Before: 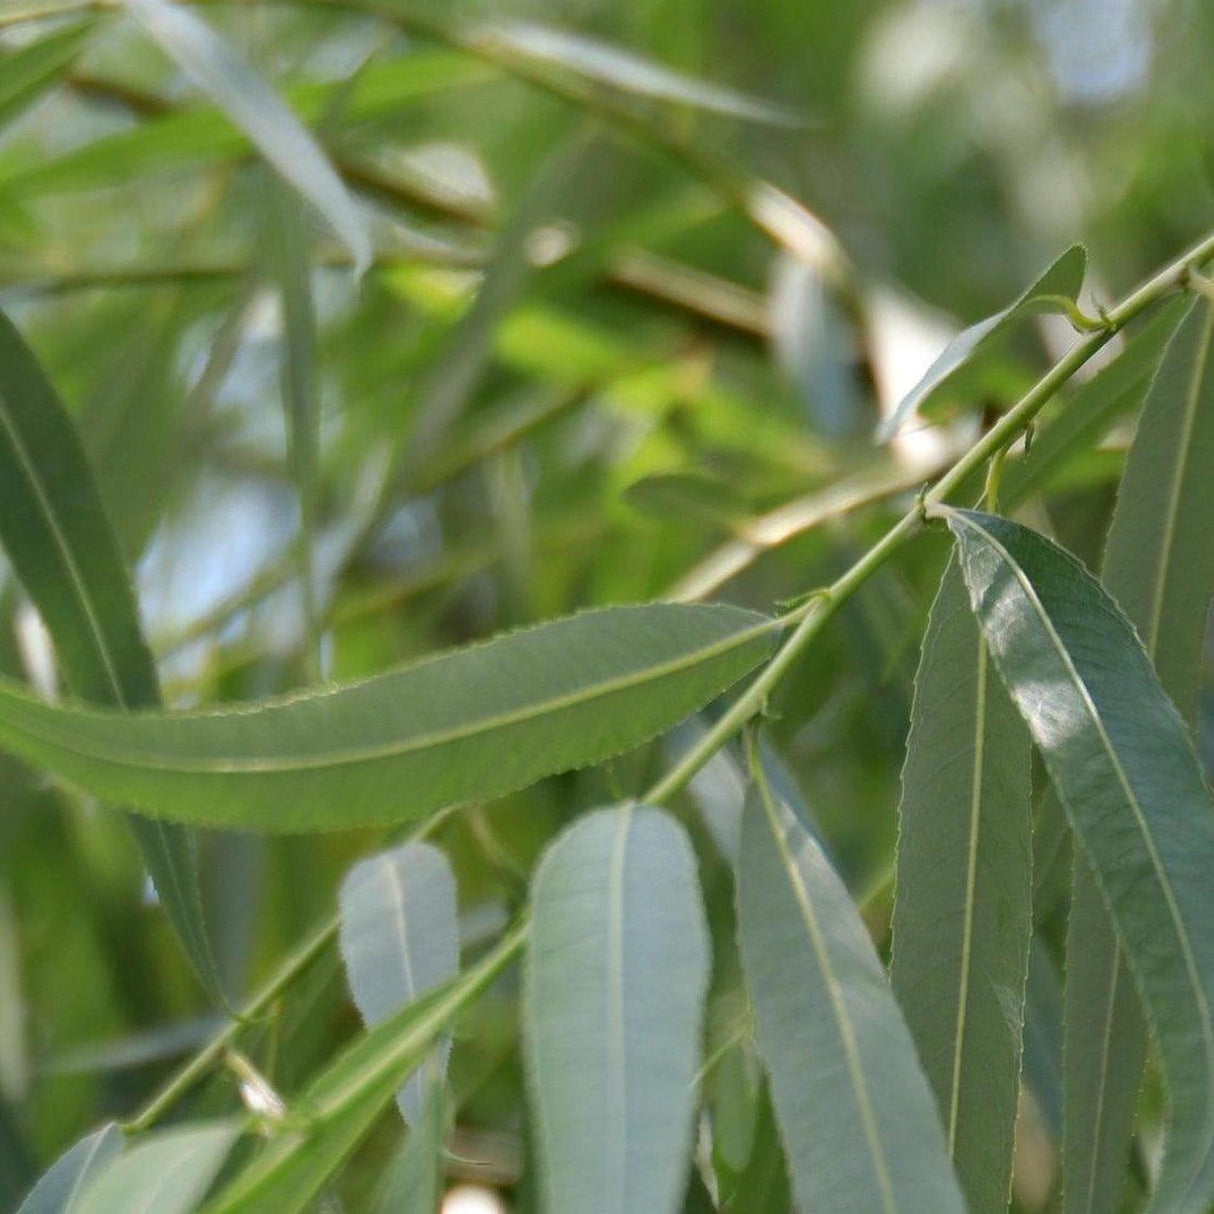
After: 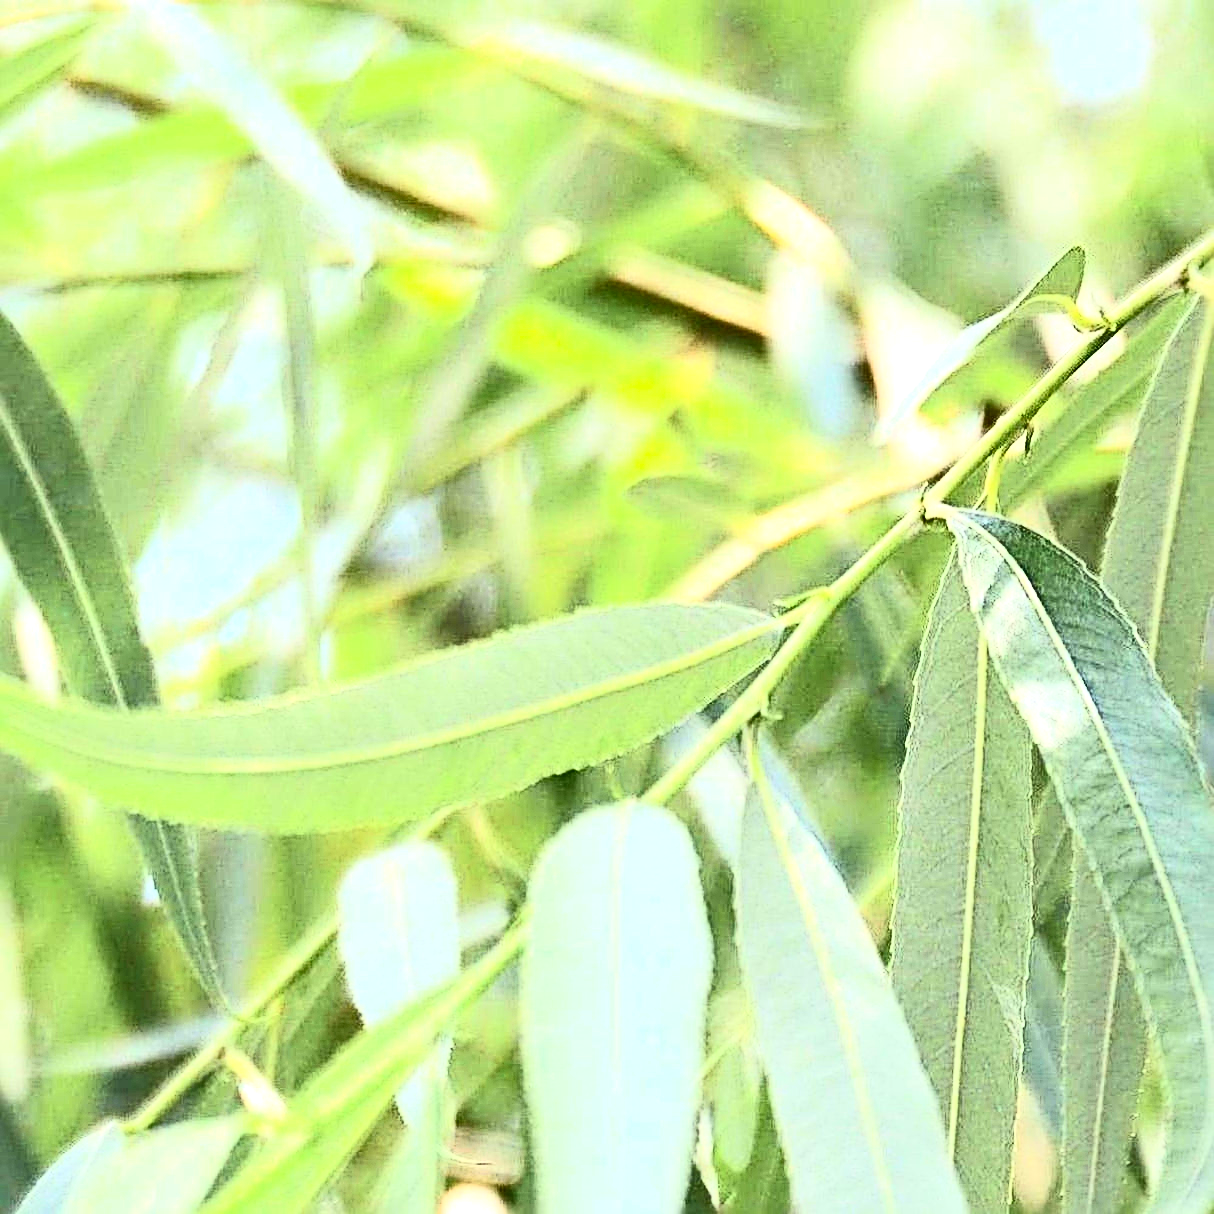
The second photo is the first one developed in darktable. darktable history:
exposure: black level correction -0.002, exposure 1.115 EV, compensate highlight preservation false
sharpen: radius 3.69, amount 0.928
contrast brightness saturation: contrast 0.62, brightness 0.34, saturation 0.14
